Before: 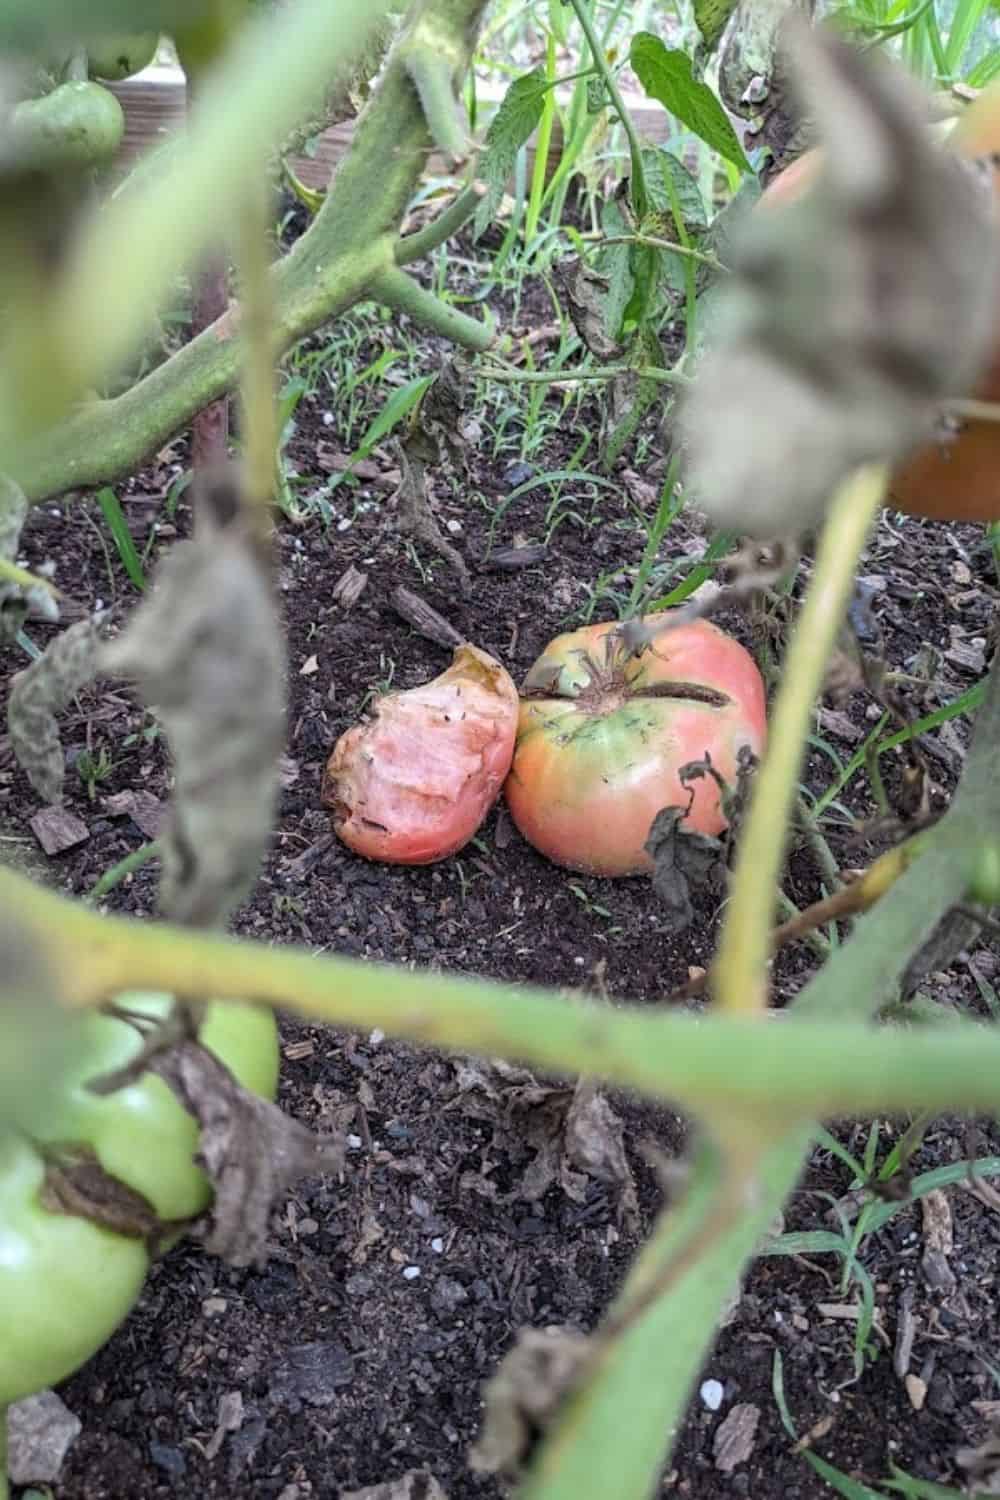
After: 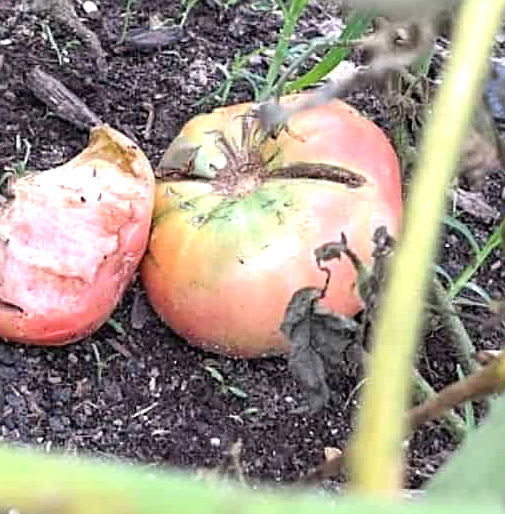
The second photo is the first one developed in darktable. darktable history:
exposure: black level correction 0, exposure 0.703 EV, compensate highlight preservation false
sharpen: on, module defaults
crop: left 36.477%, top 34.632%, right 12.969%, bottom 31.085%
